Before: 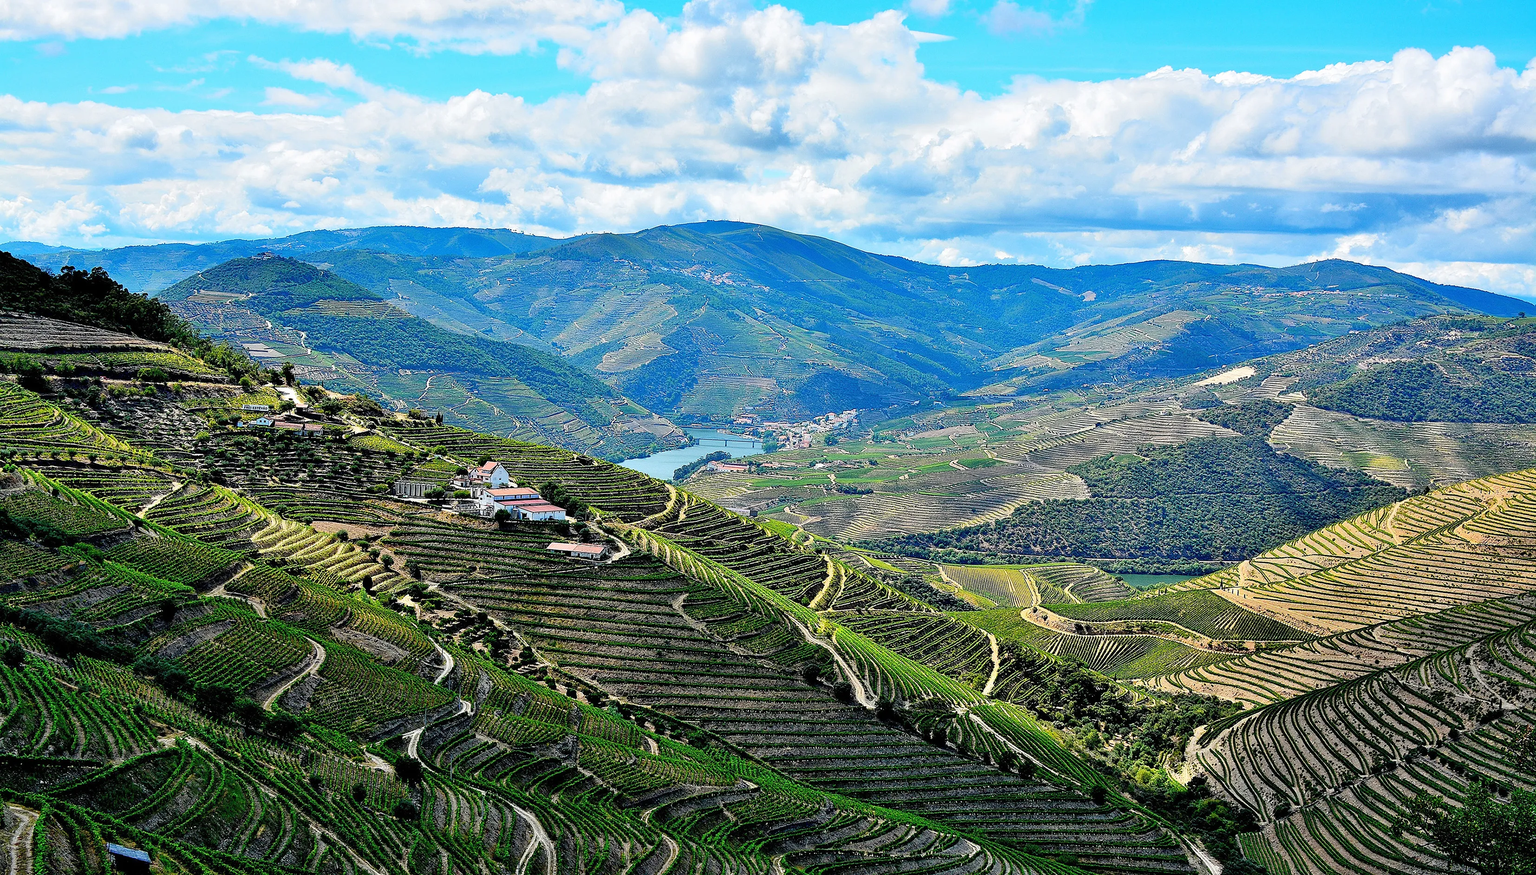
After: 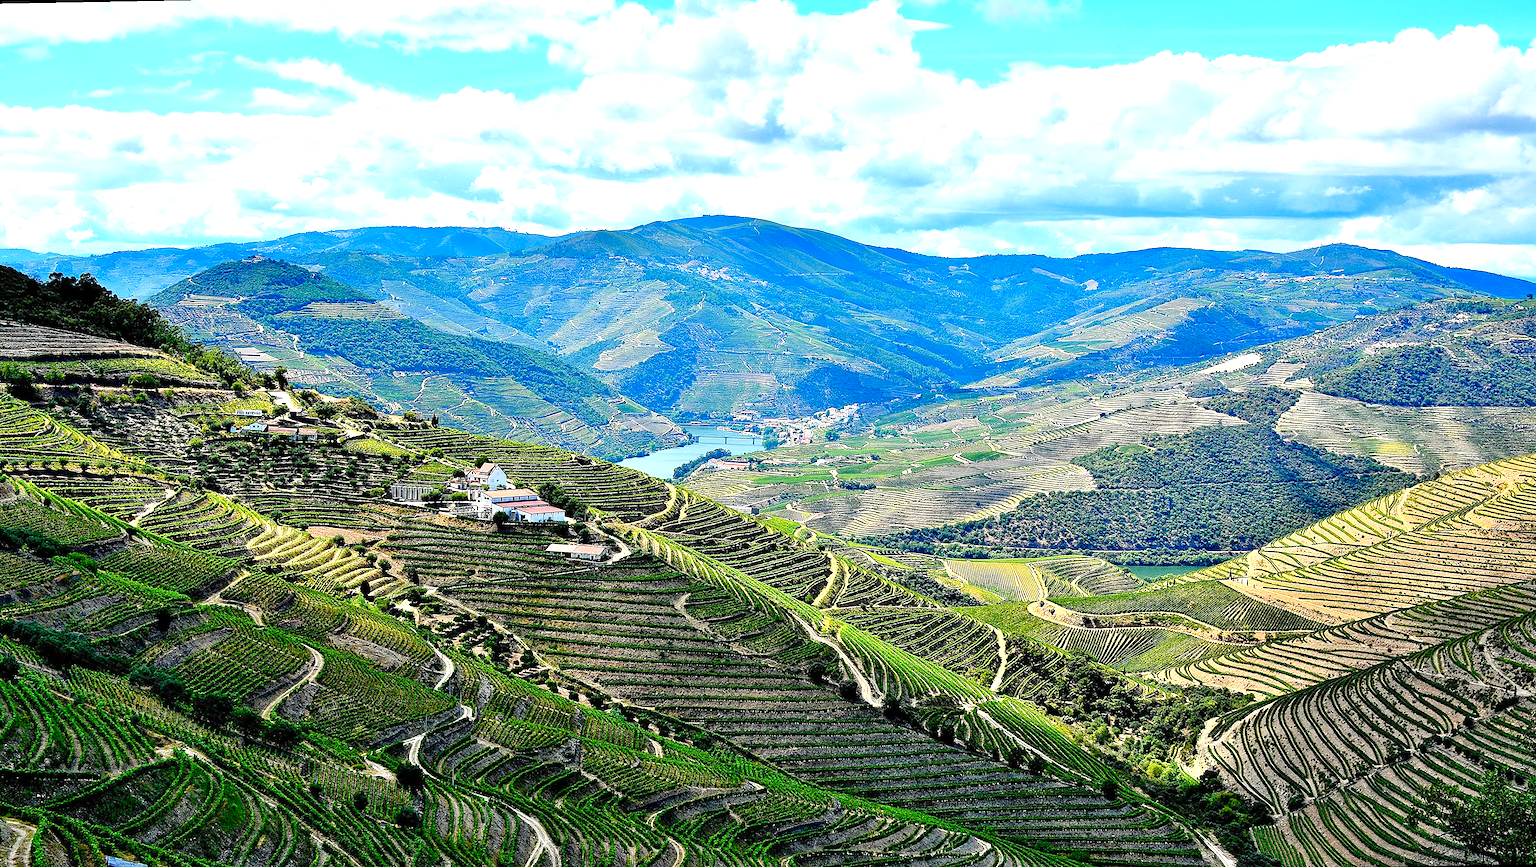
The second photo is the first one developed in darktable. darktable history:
exposure: exposure 0.574 EV, compensate highlight preservation false
rotate and perspective: rotation -1°, crop left 0.011, crop right 0.989, crop top 0.025, crop bottom 0.975
color balance rgb: perceptual saturation grading › global saturation 20%, perceptual saturation grading › highlights -25%, perceptual saturation grading › shadows 50%
color correction: highlights b* 3
